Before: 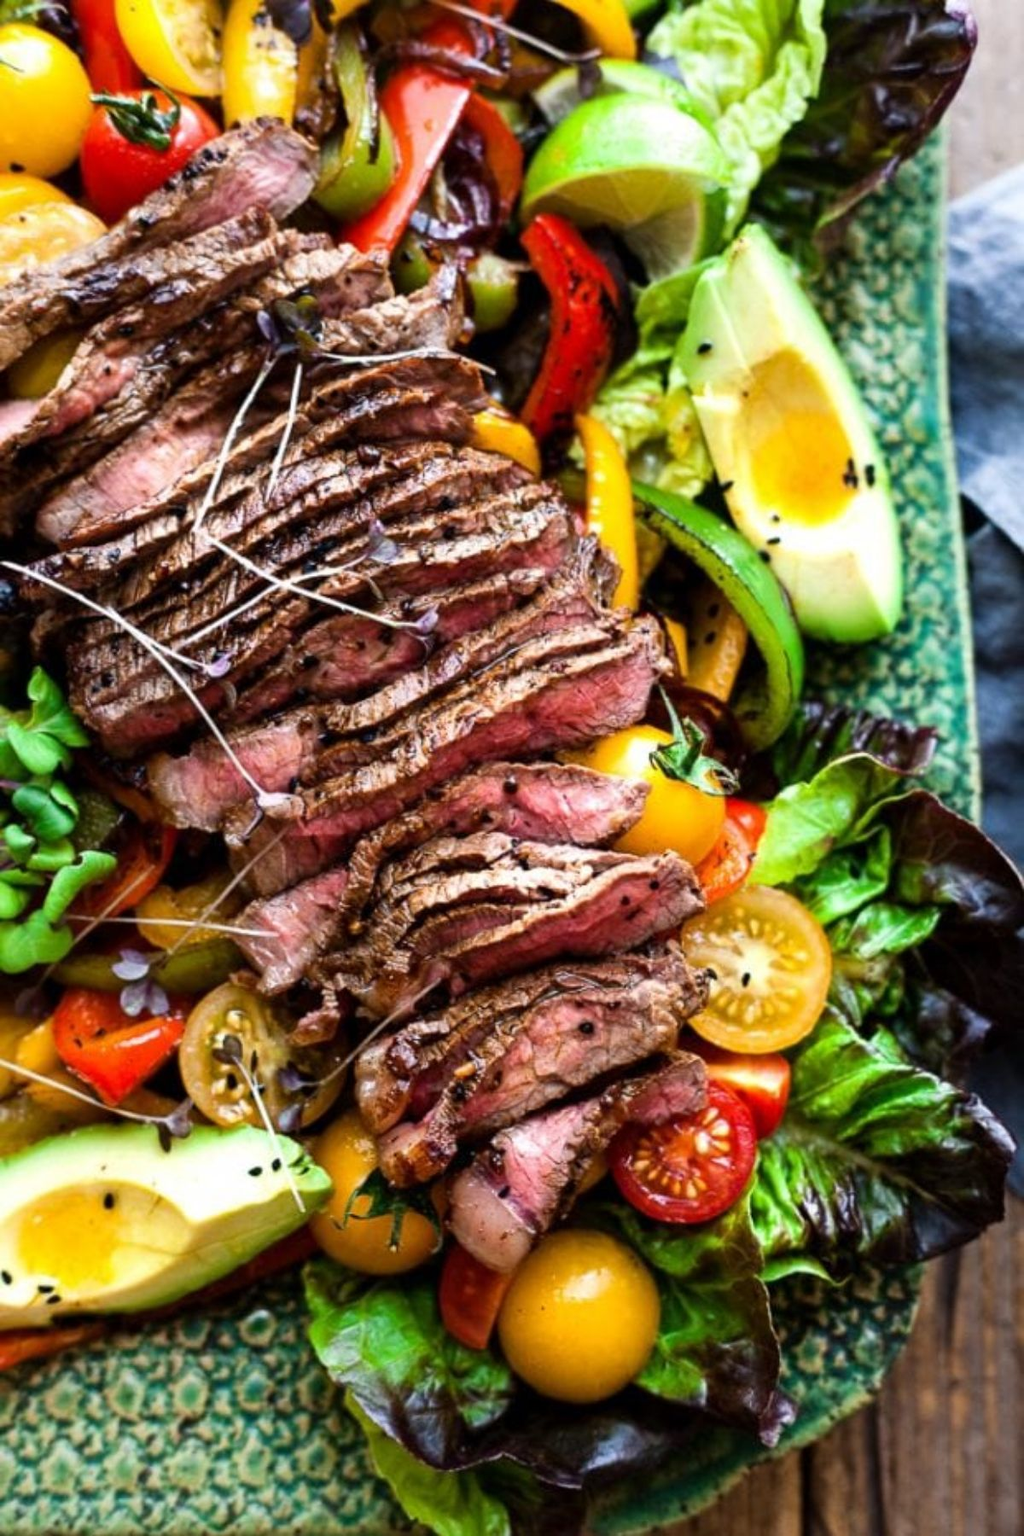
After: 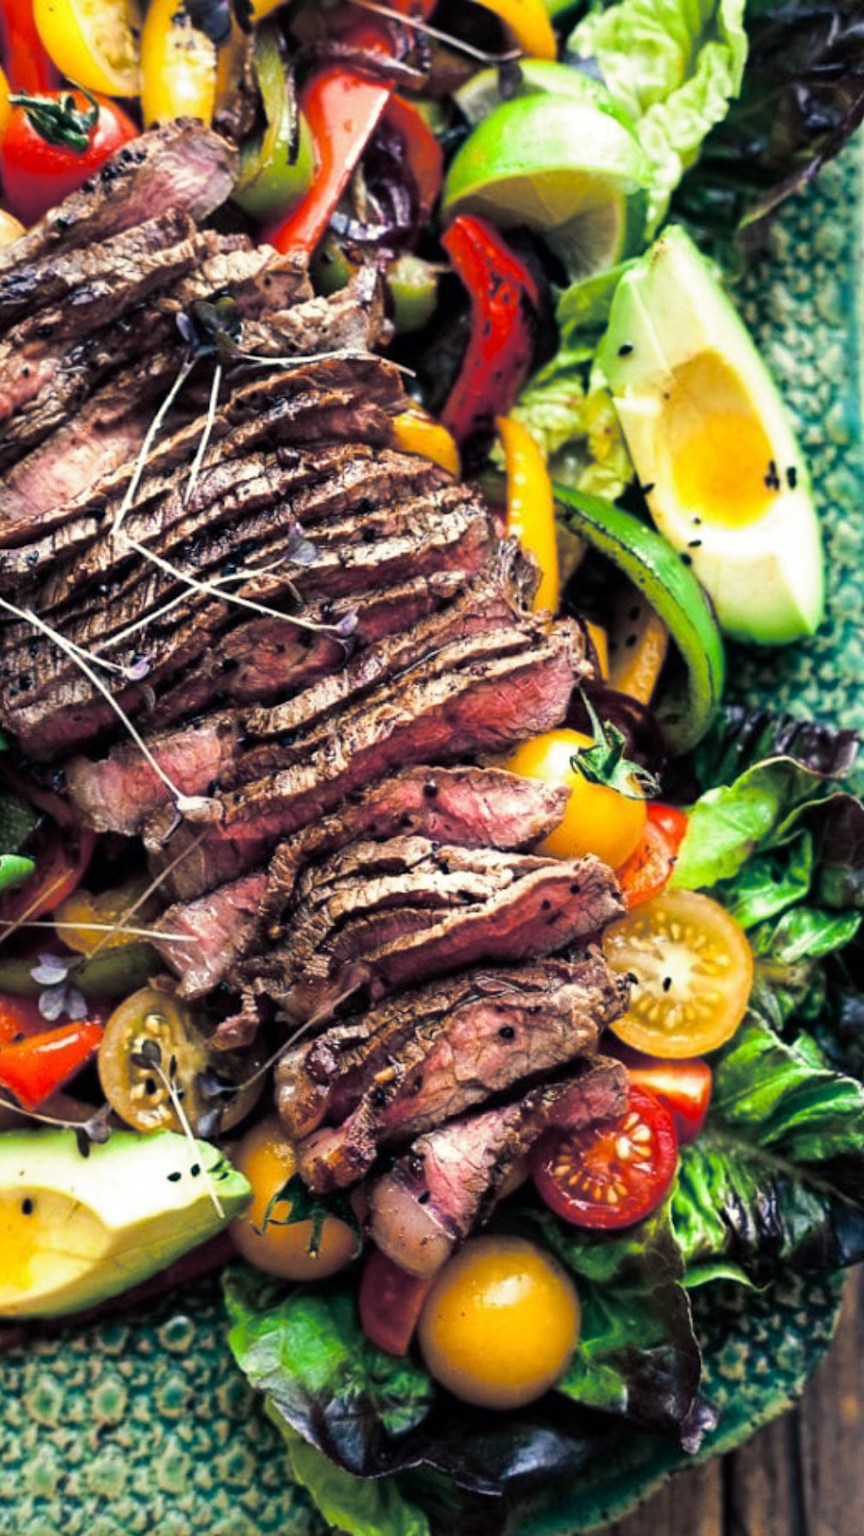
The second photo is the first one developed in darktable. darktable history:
split-toning: shadows › hue 216°, shadows › saturation 1, highlights › hue 57.6°, balance -33.4
crop: left 8.026%, right 7.374%
